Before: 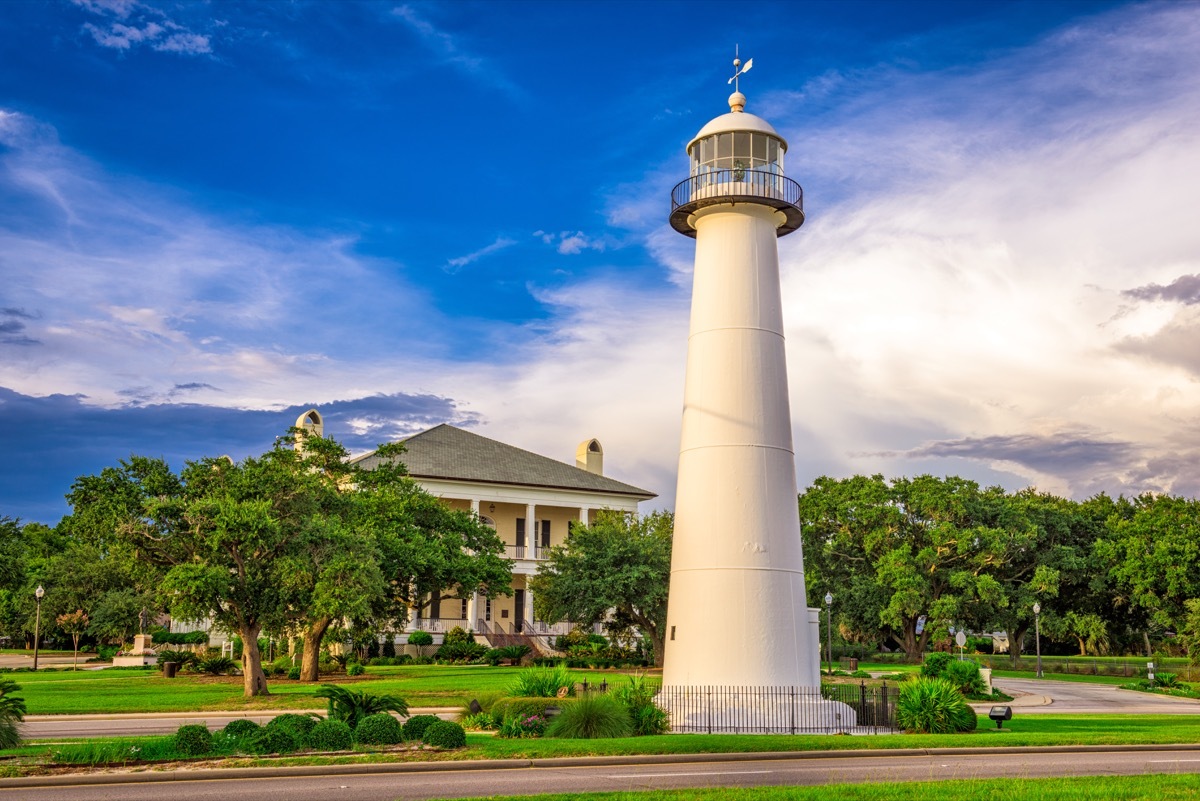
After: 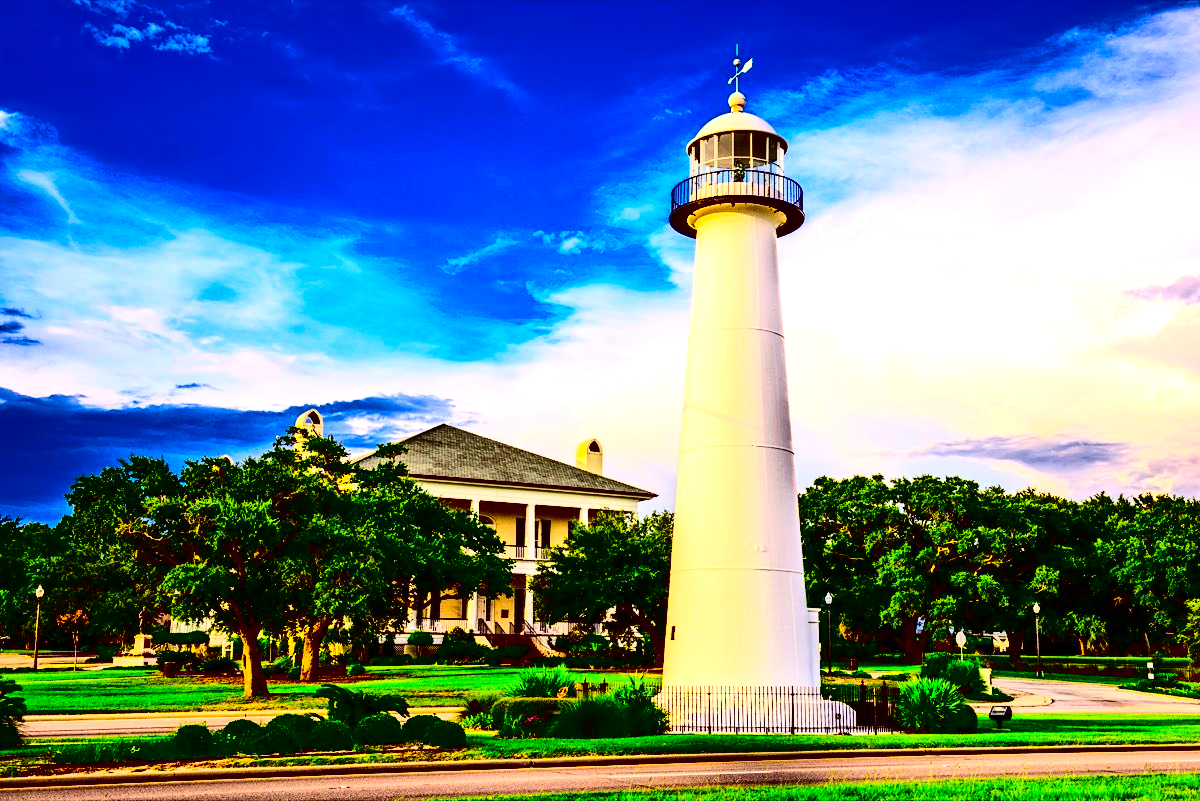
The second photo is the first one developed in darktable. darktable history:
contrast brightness saturation: contrast 0.773, brightness -0.993, saturation 0.98
exposure: exposure 0.609 EV, compensate highlight preservation false
